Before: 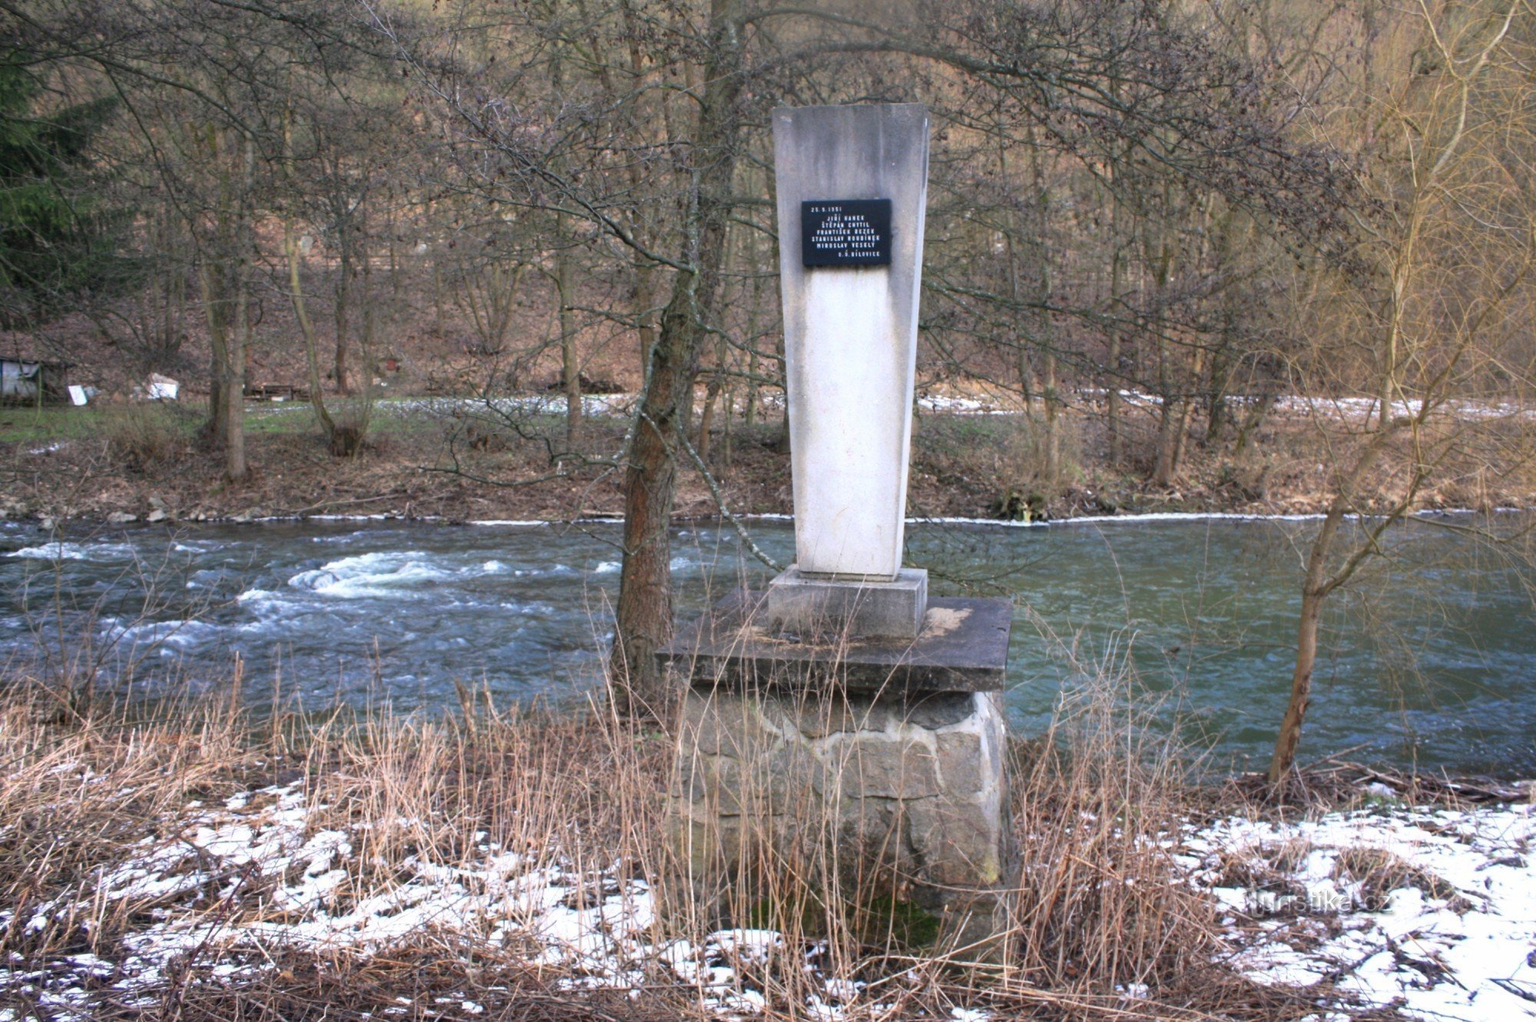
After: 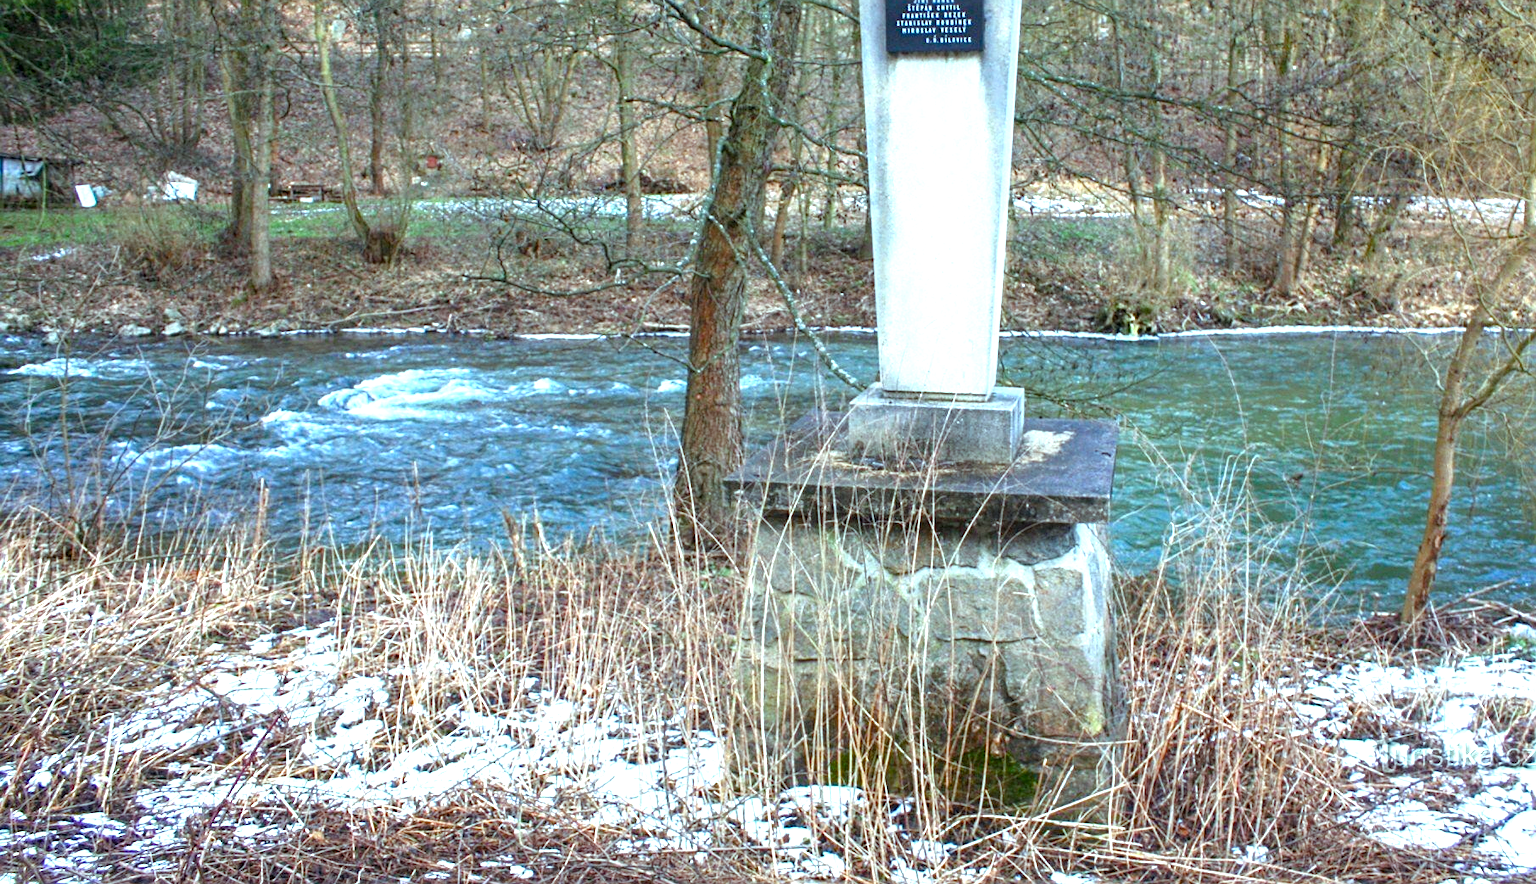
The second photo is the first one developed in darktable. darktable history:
crop: top 21.383%, right 9.44%, bottom 0.235%
local contrast: on, module defaults
exposure: exposure 0.755 EV, compensate exposure bias true, compensate highlight preservation false
color balance rgb: shadows lift › chroma 0.937%, shadows lift › hue 115.16°, highlights gain › chroma 4.041%, highlights gain › hue 200.94°, perceptual saturation grading › global saturation 27.436%, perceptual saturation grading › highlights -28.295%, perceptual saturation grading › mid-tones 15.904%, perceptual saturation grading › shadows 34.281%, global vibrance 20%
sharpen: on, module defaults
